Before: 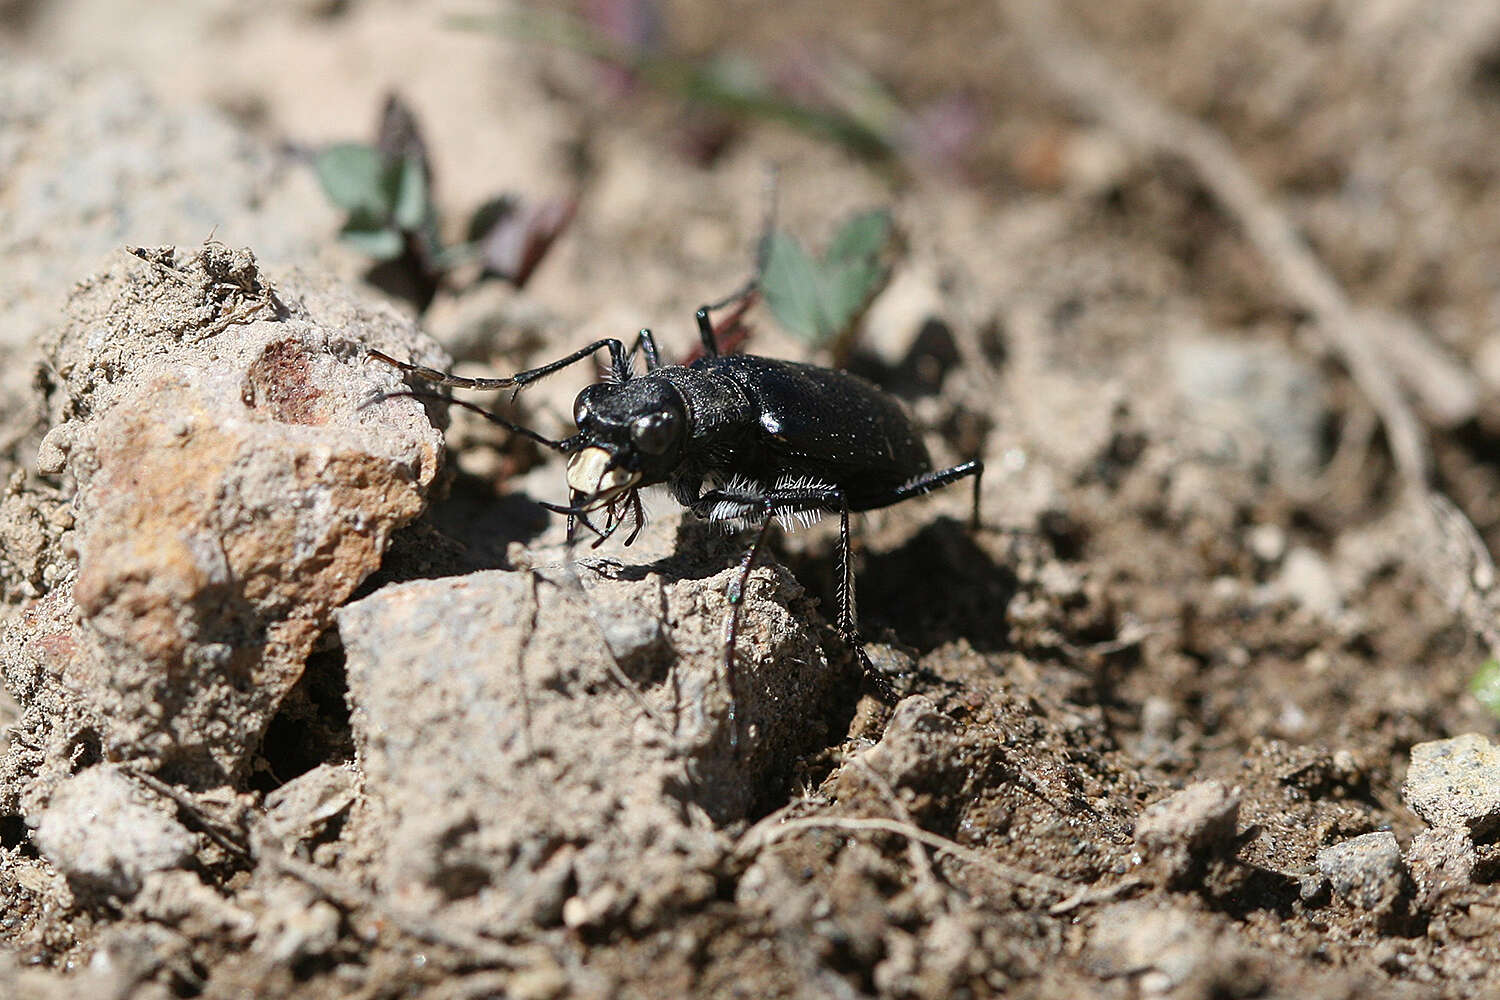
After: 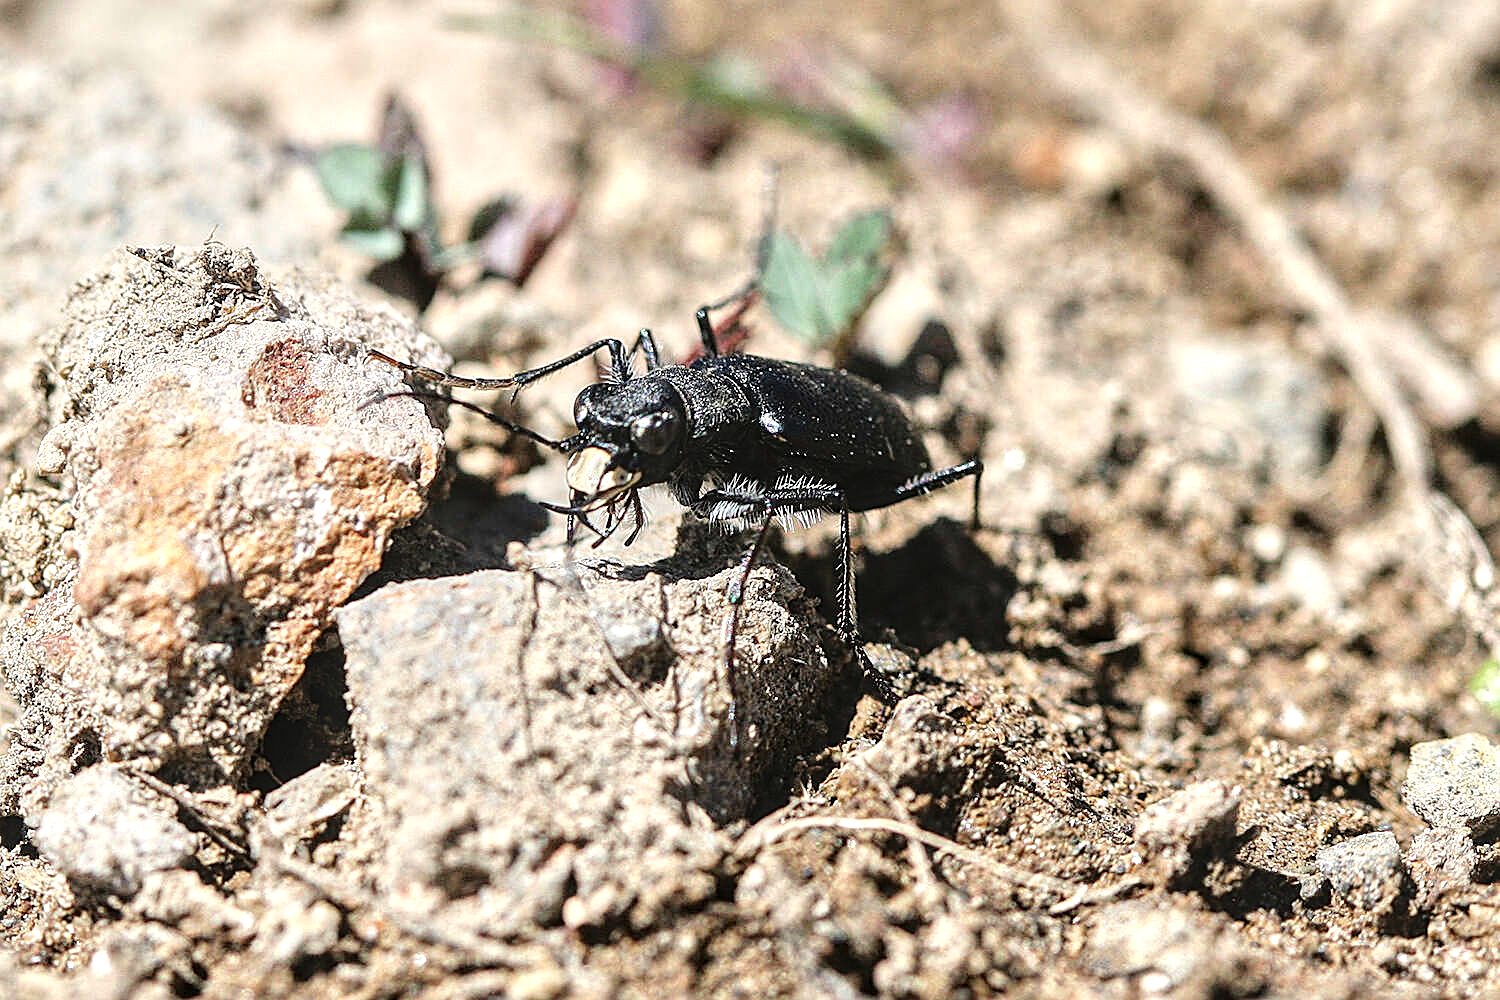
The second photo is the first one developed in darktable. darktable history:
local contrast: on, module defaults
tone equalizer: -7 EV 0.149 EV, -6 EV 0.607 EV, -5 EV 1.16 EV, -4 EV 1.3 EV, -3 EV 1.18 EV, -2 EV 0.6 EV, -1 EV 0.164 EV, smoothing diameter 2.18%, edges refinement/feathering 21.06, mask exposure compensation -1.57 EV, filter diffusion 5
sharpen: on, module defaults
